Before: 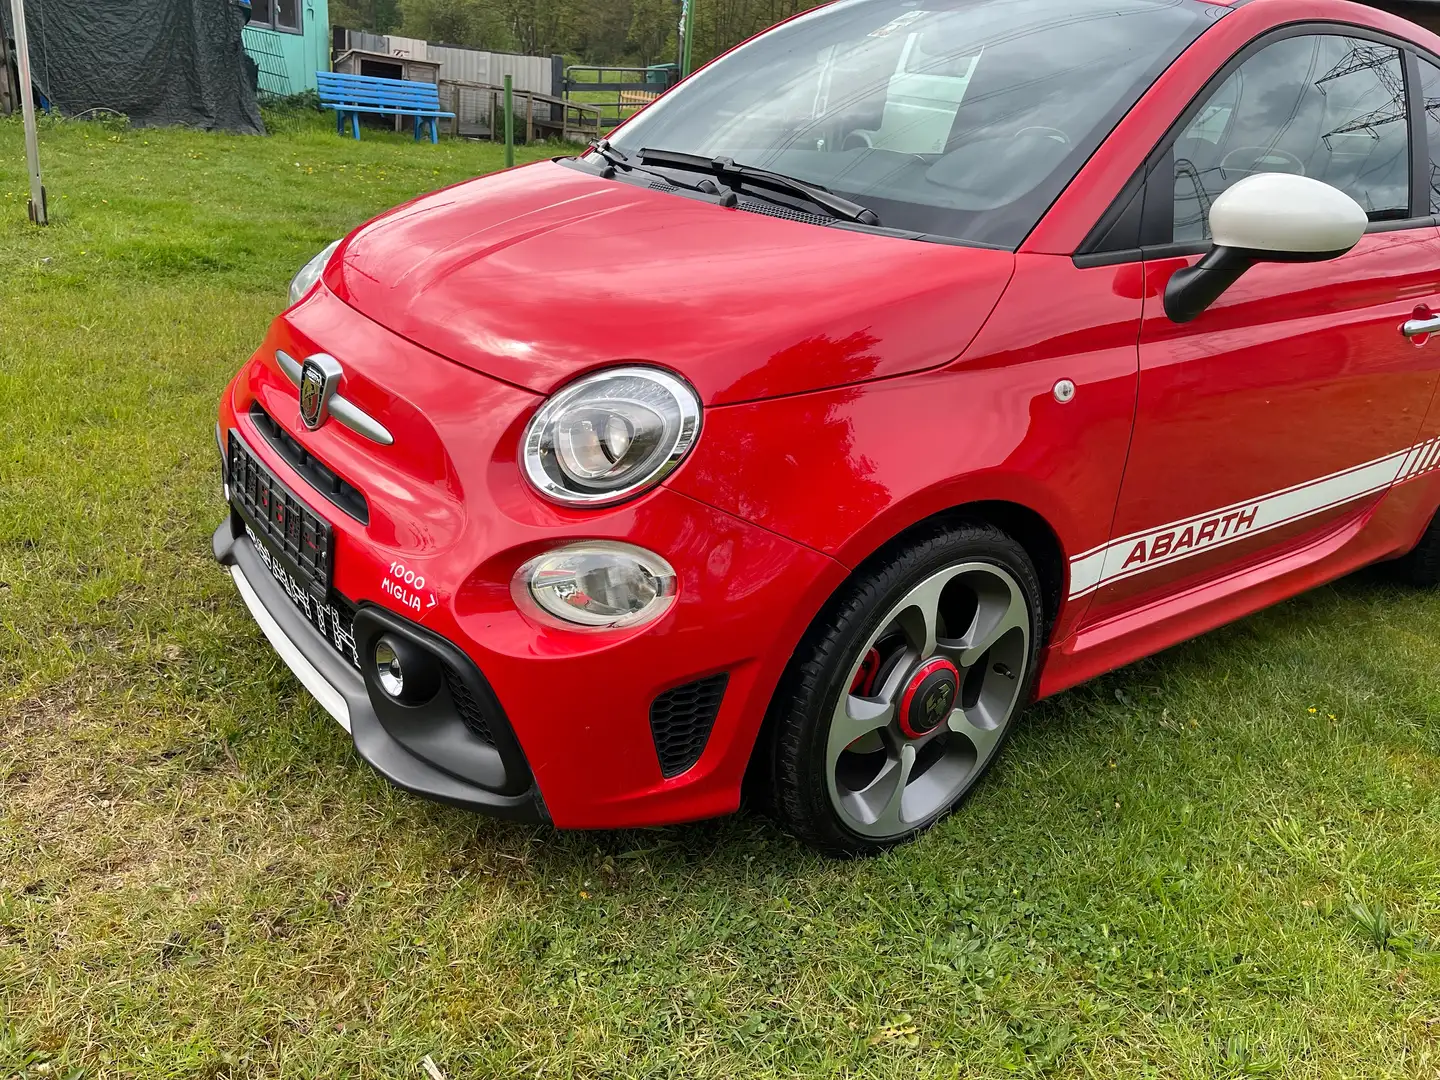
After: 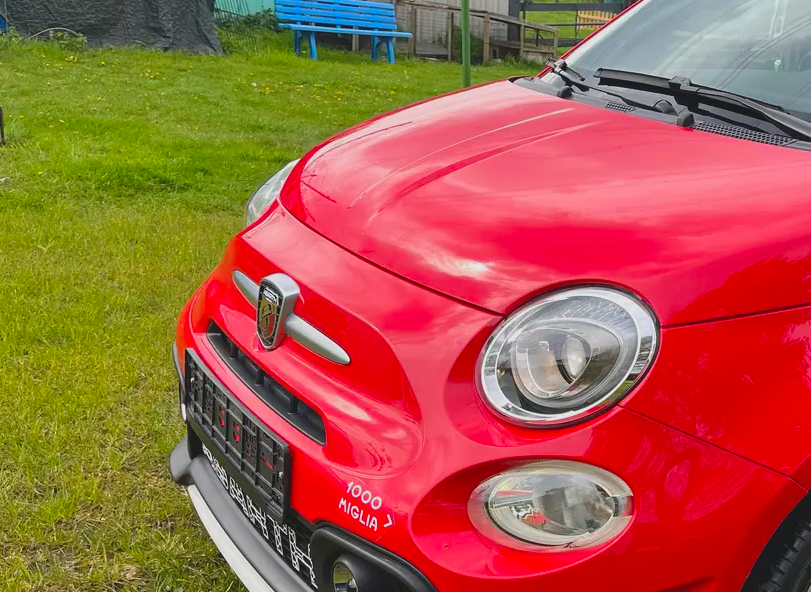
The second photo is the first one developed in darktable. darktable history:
contrast brightness saturation: contrast -0.178, saturation 0.185
crop and rotate: left 3.032%, top 7.583%, right 40.63%, bottom 37.571%
